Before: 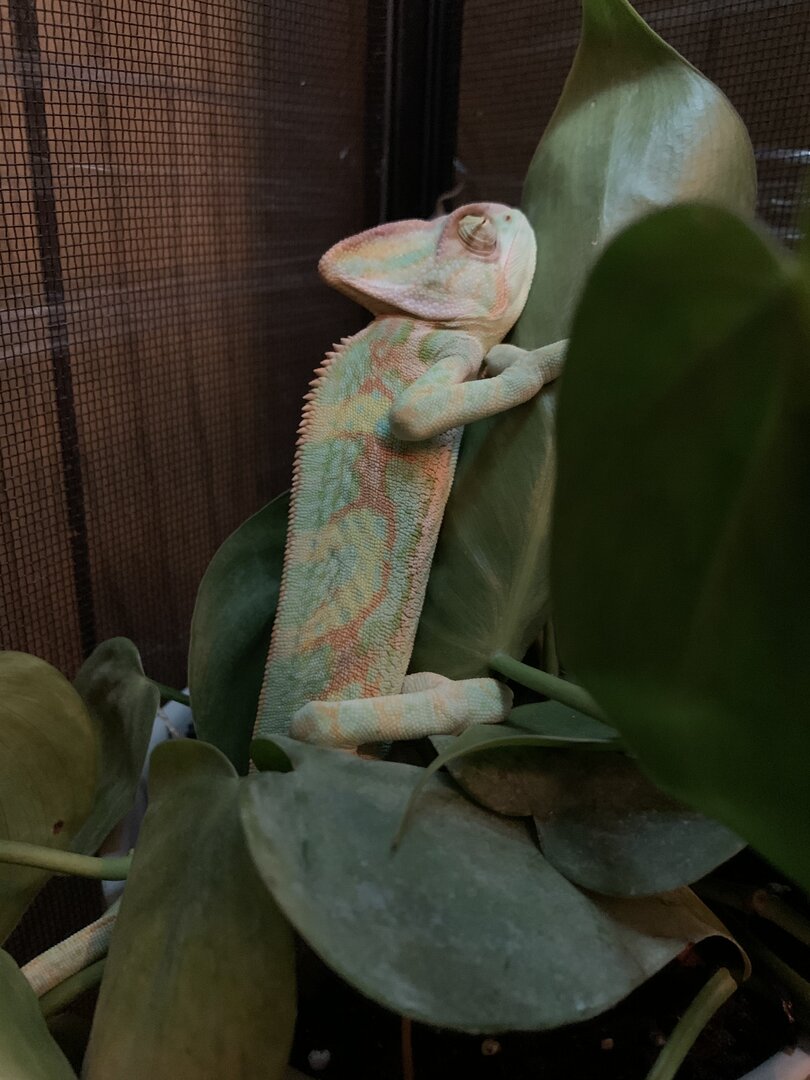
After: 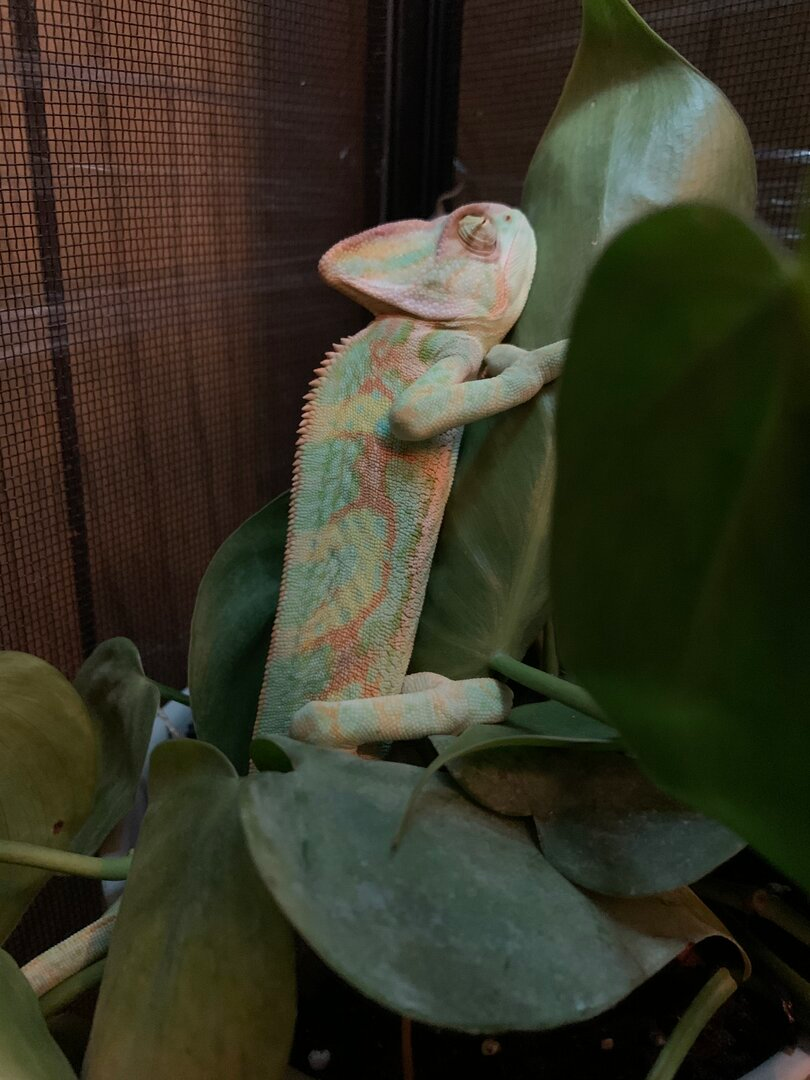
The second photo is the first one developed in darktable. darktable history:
color correction: highlights a* -0.082, highlights b* 0.074
